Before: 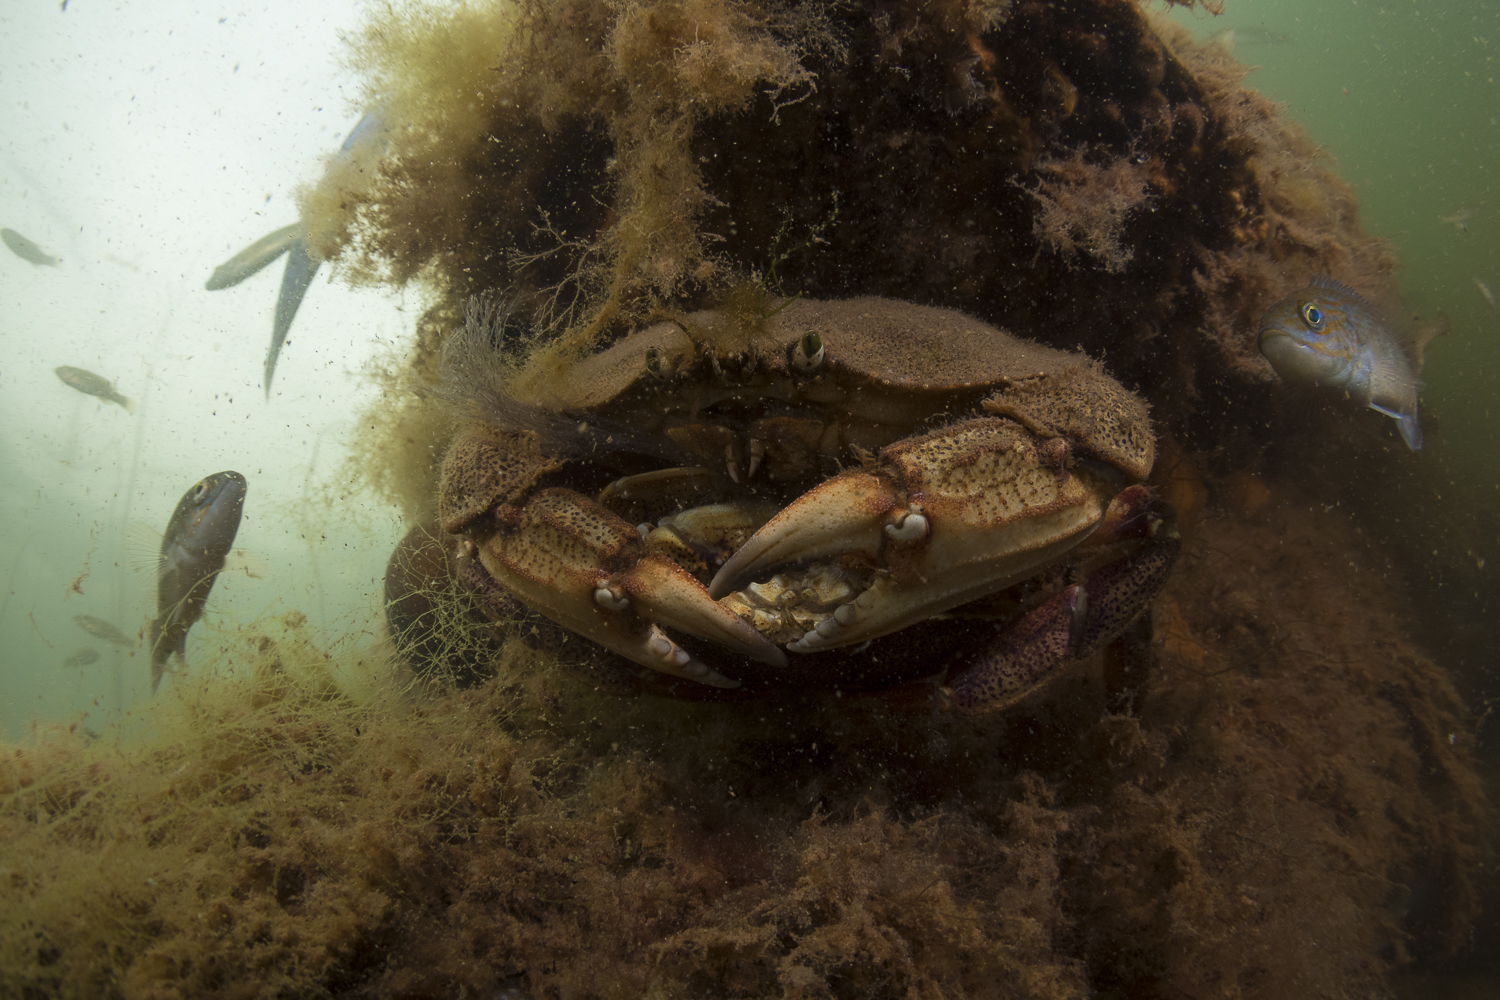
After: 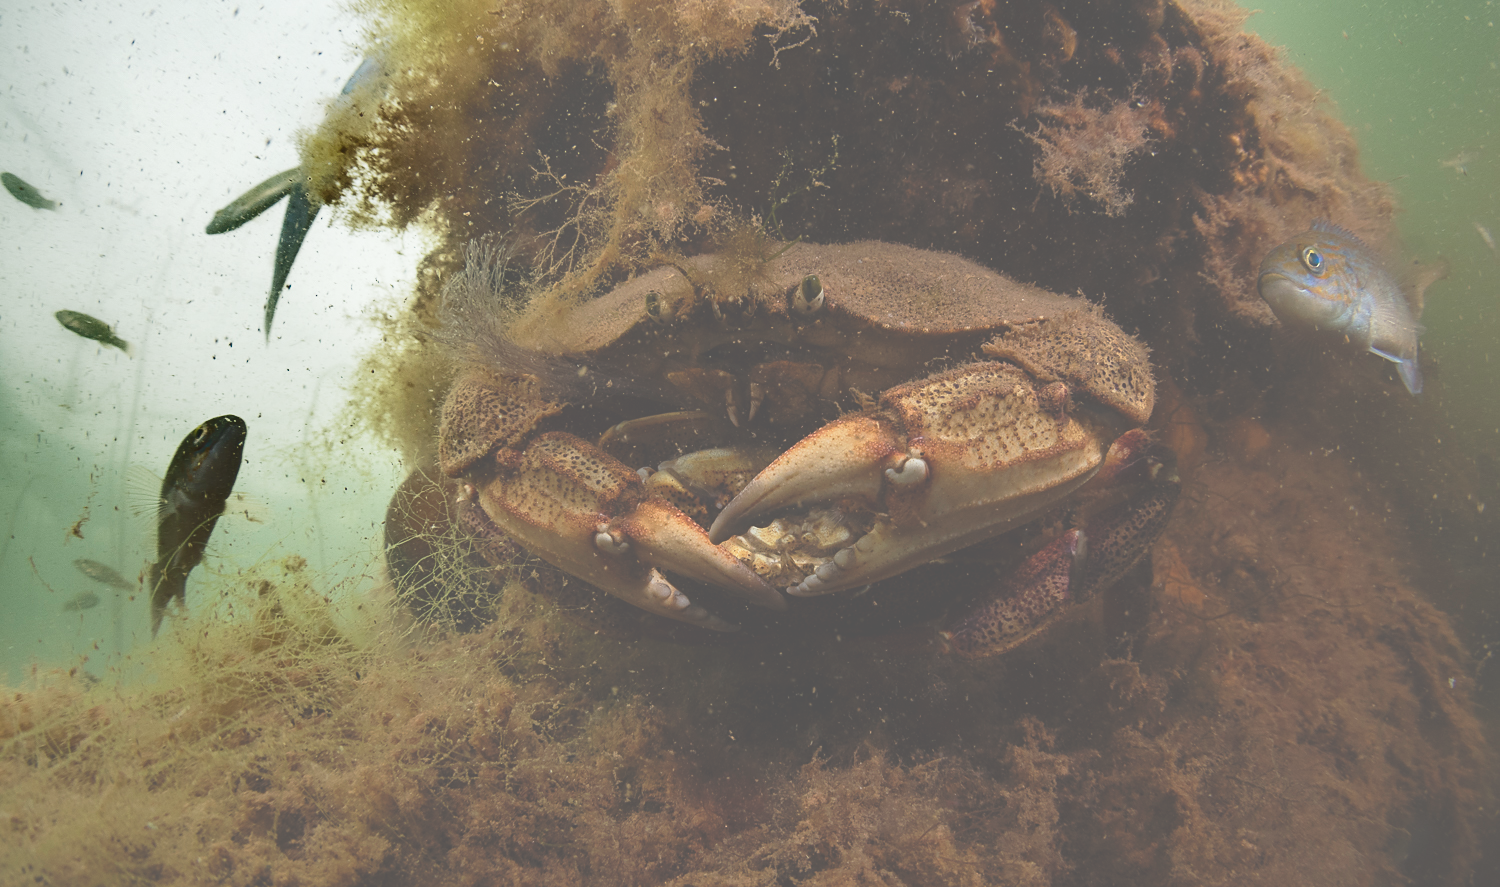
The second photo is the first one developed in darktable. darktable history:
shadows and highlights: shadows 24.5, highlights -78.15, soften with gaussian
crop and rotate: top 5.609%, bottom 5.609%
sharpen: amount 0.2
base curve: curves: ch0 [(0, 0) (0.028, 0.03) (0.121, 0.232) (0.46, 0.748) (0.859, 0.968) (1, 1)], preserve colors none
exposure: black level correction -0.062, exposure -0.05 EV, compensate highlight preservation false
